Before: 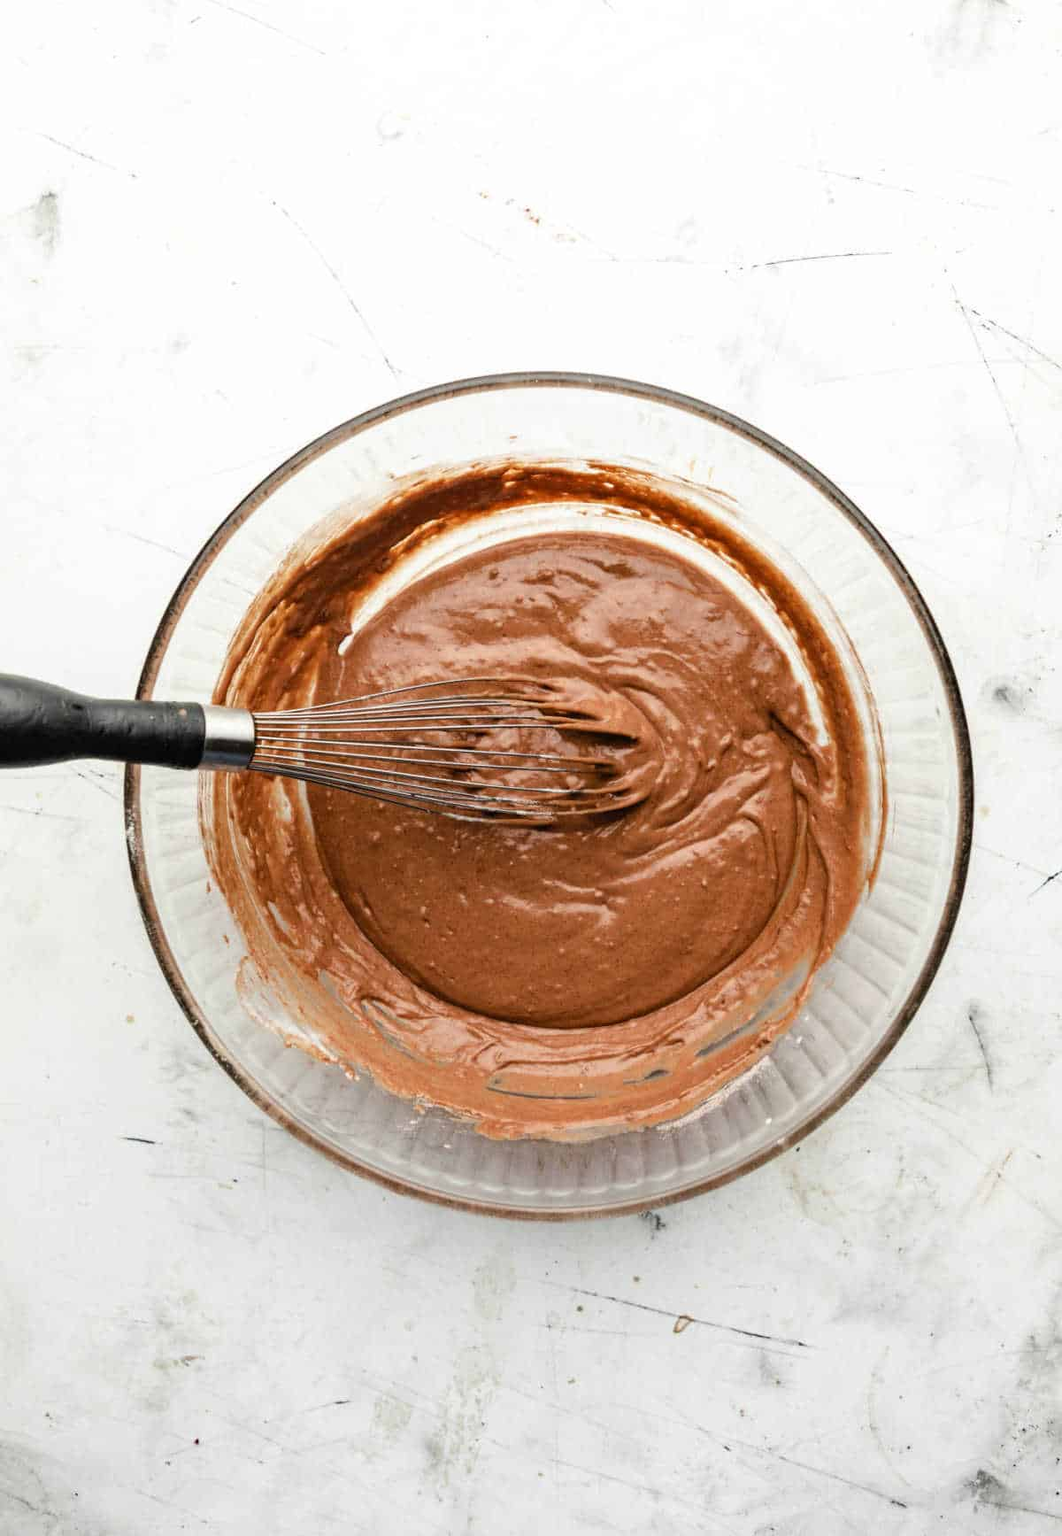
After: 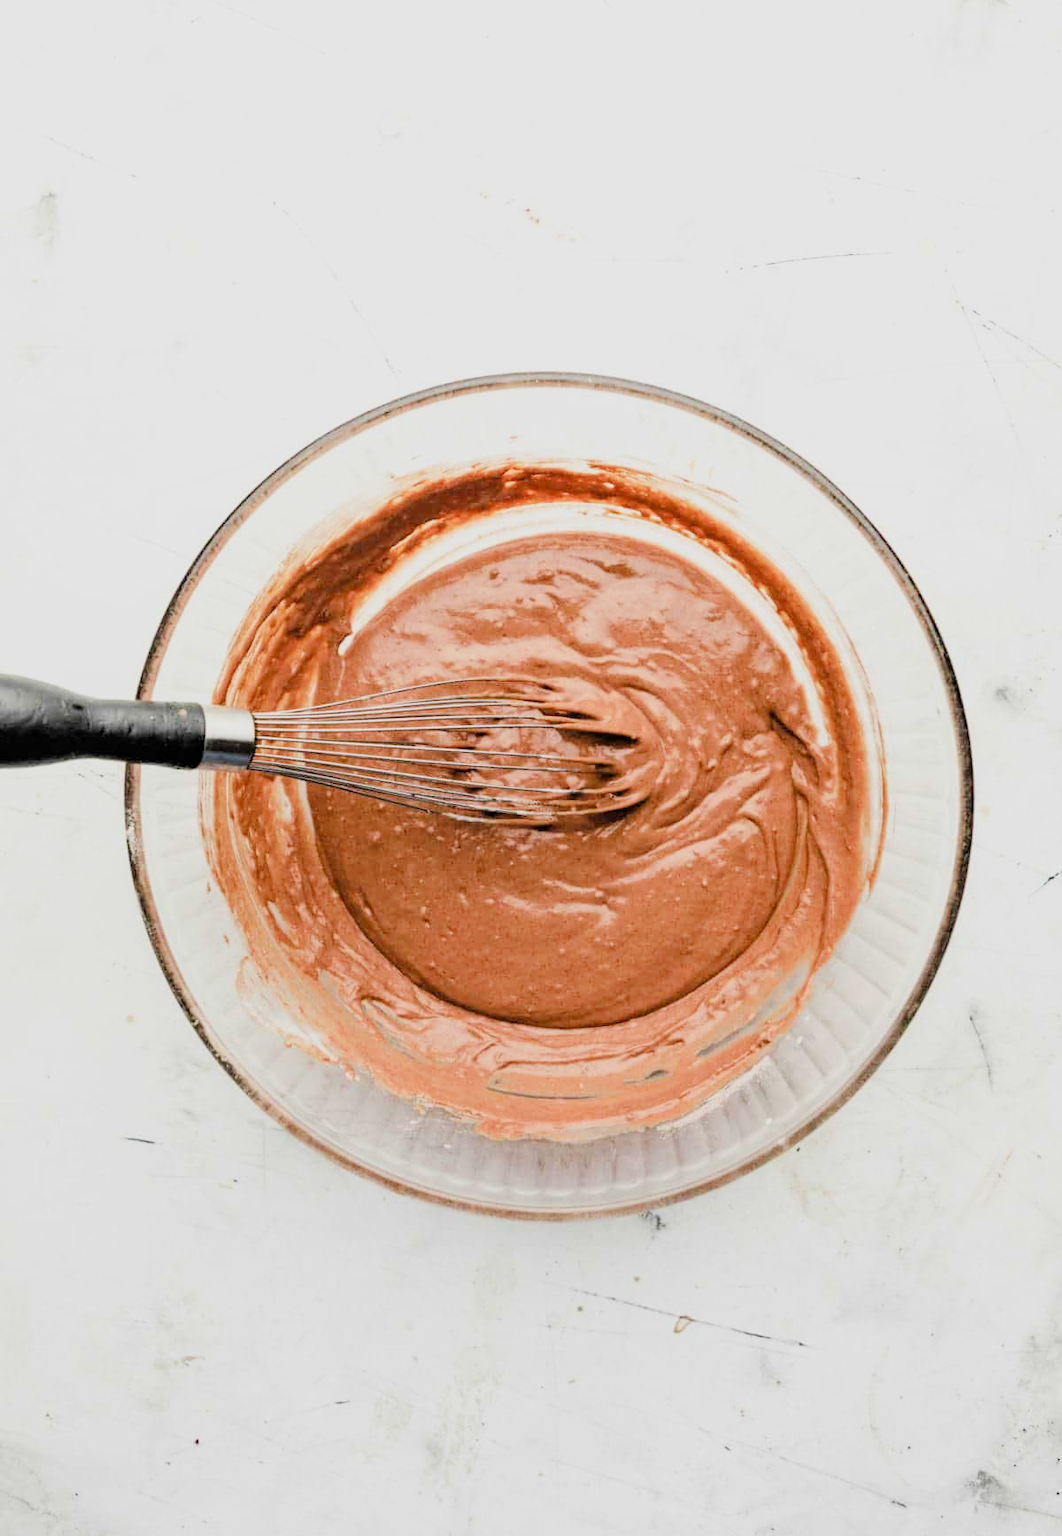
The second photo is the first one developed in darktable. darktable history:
filmic rgb: middle gray luminance 29.85%, black relative exposure -8.92 EV, white relative exposure 7 EV, target black luminance 0%, hardness 2.94, latitude 2.66%, contrast 0.96, highlights saturation mix 4.67%, shadows ↔ highlights balance 11.98%
exposure: black level correction 0, exposure 1.102 EV, compensate highlight preservation false
